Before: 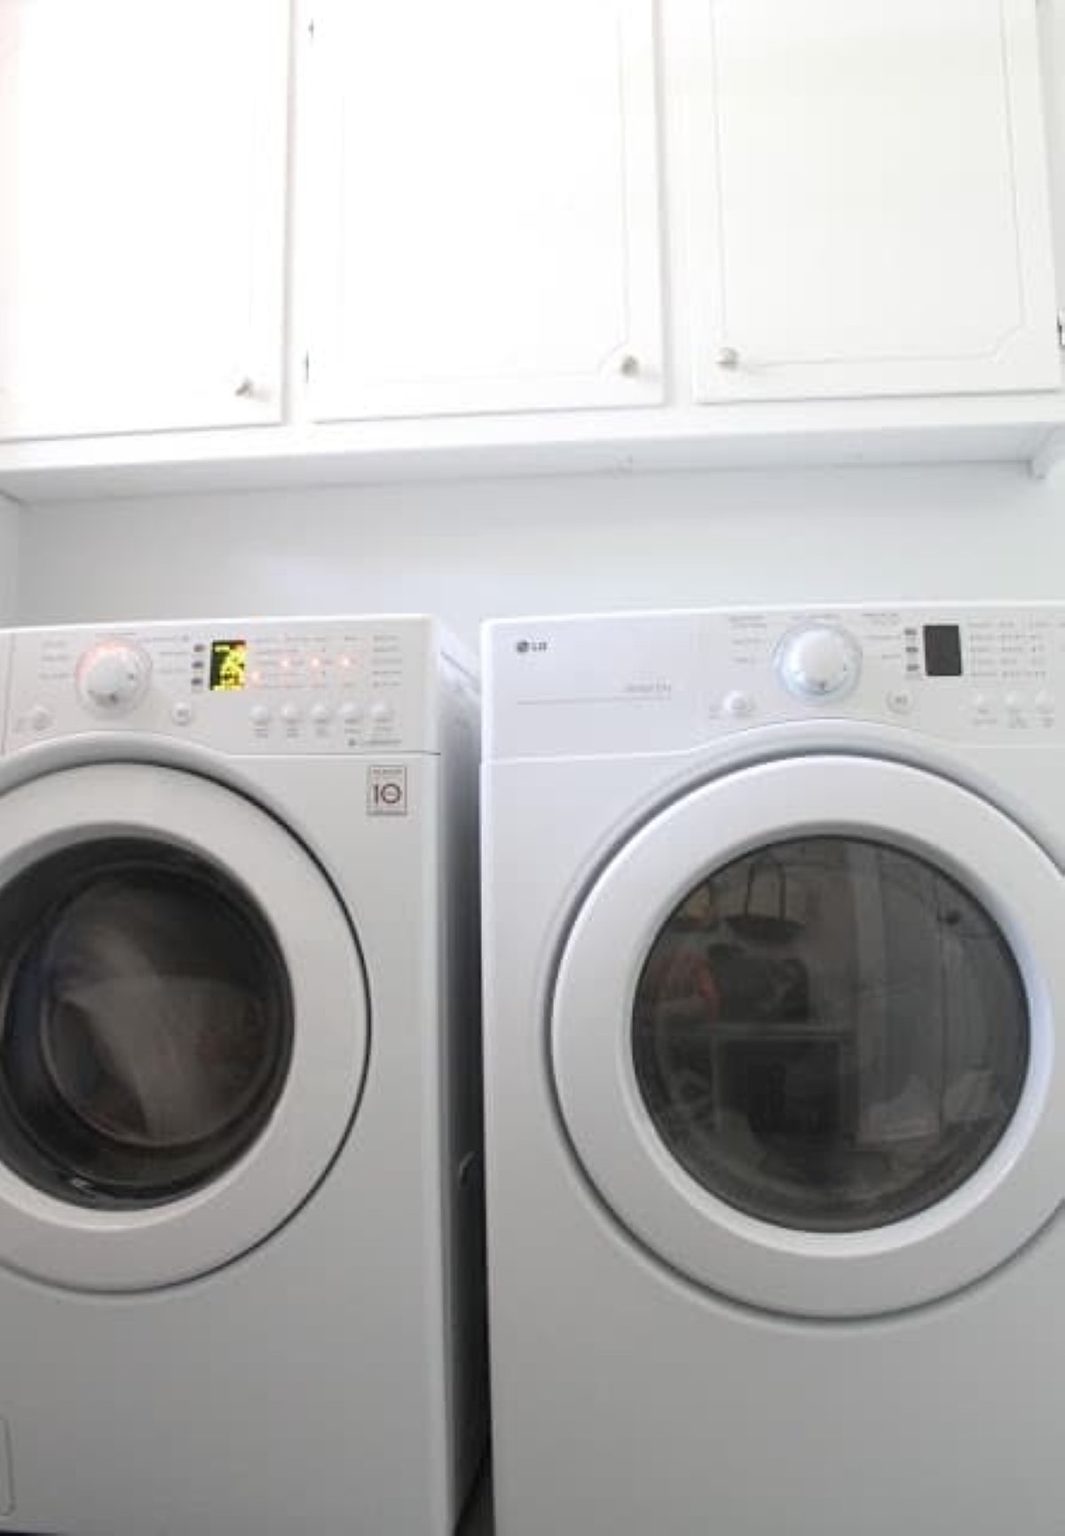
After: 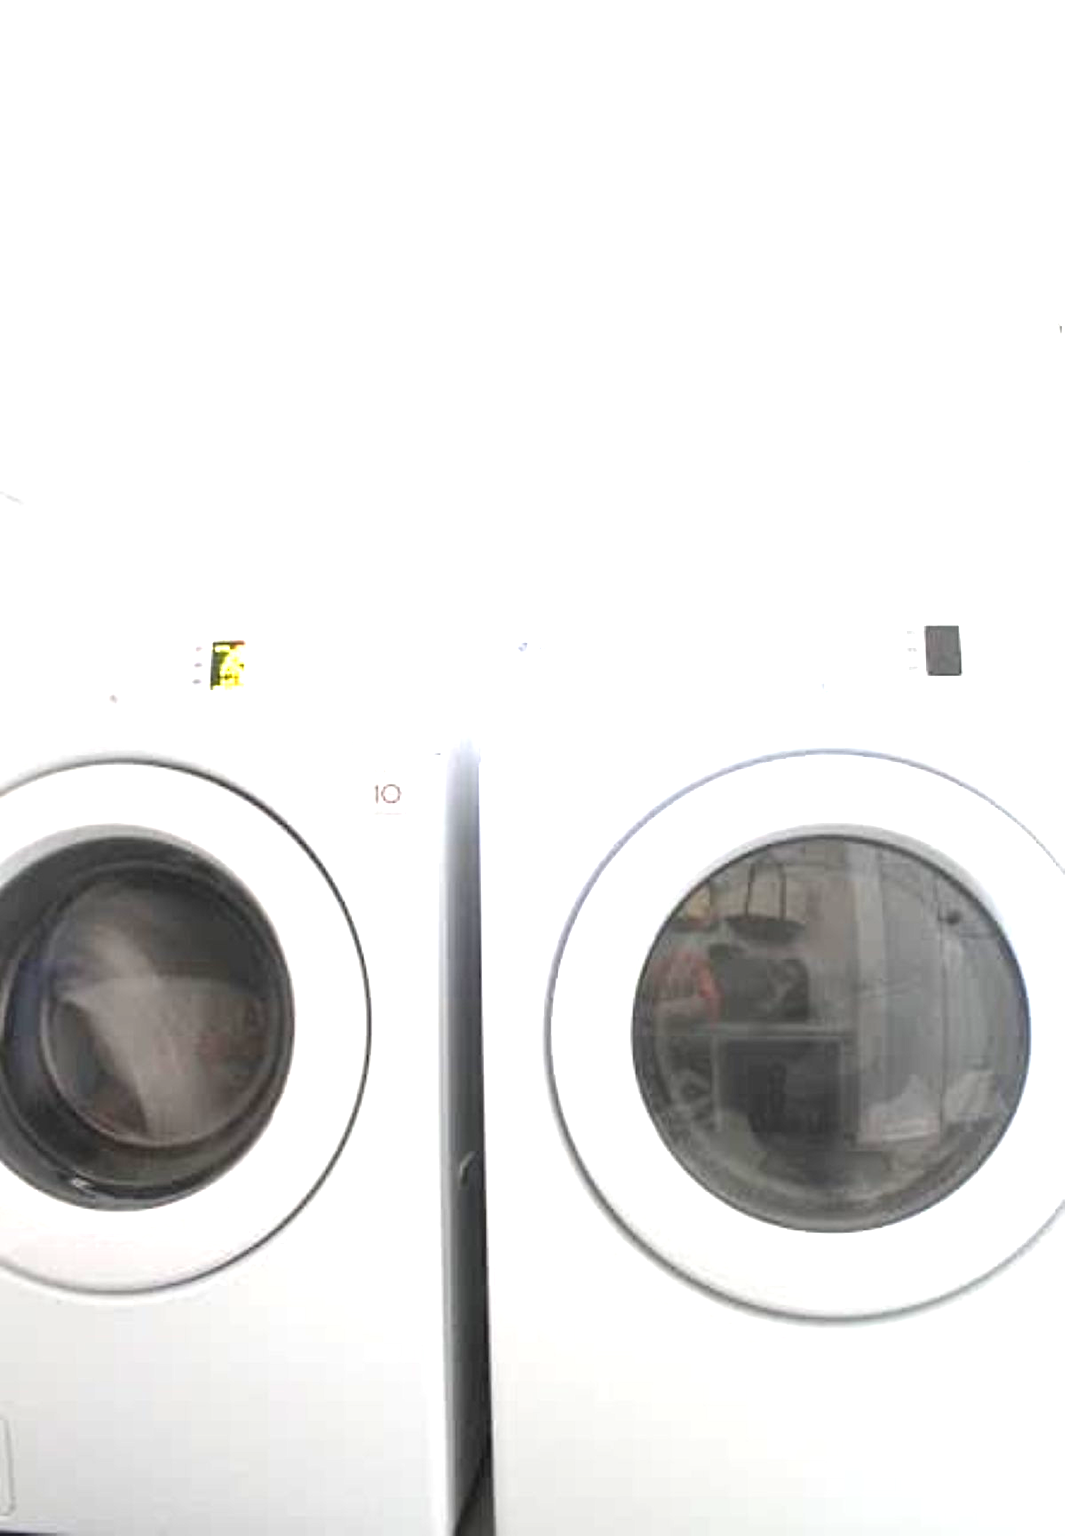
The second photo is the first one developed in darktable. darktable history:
exposure: black level correction 0, exposure 1.667 EV, compensate highlight preservation false
